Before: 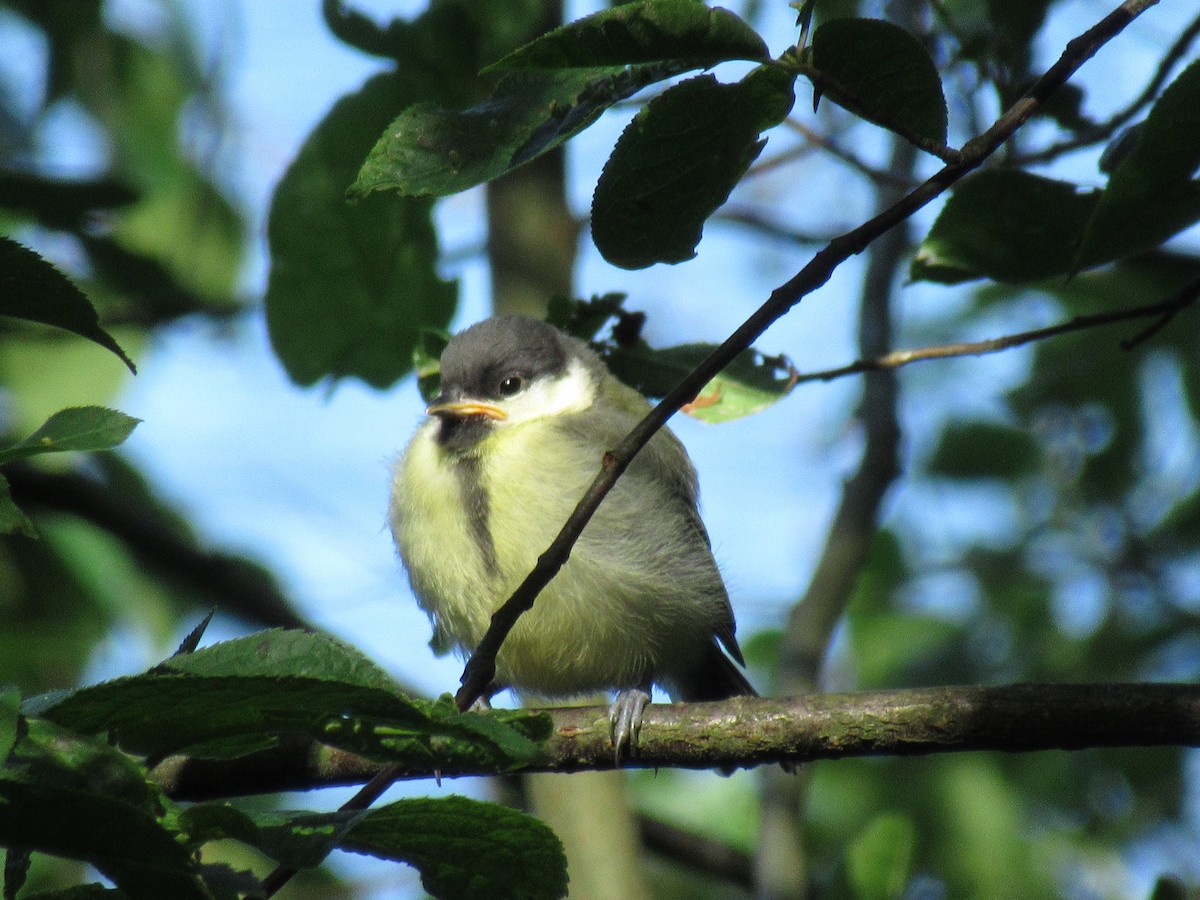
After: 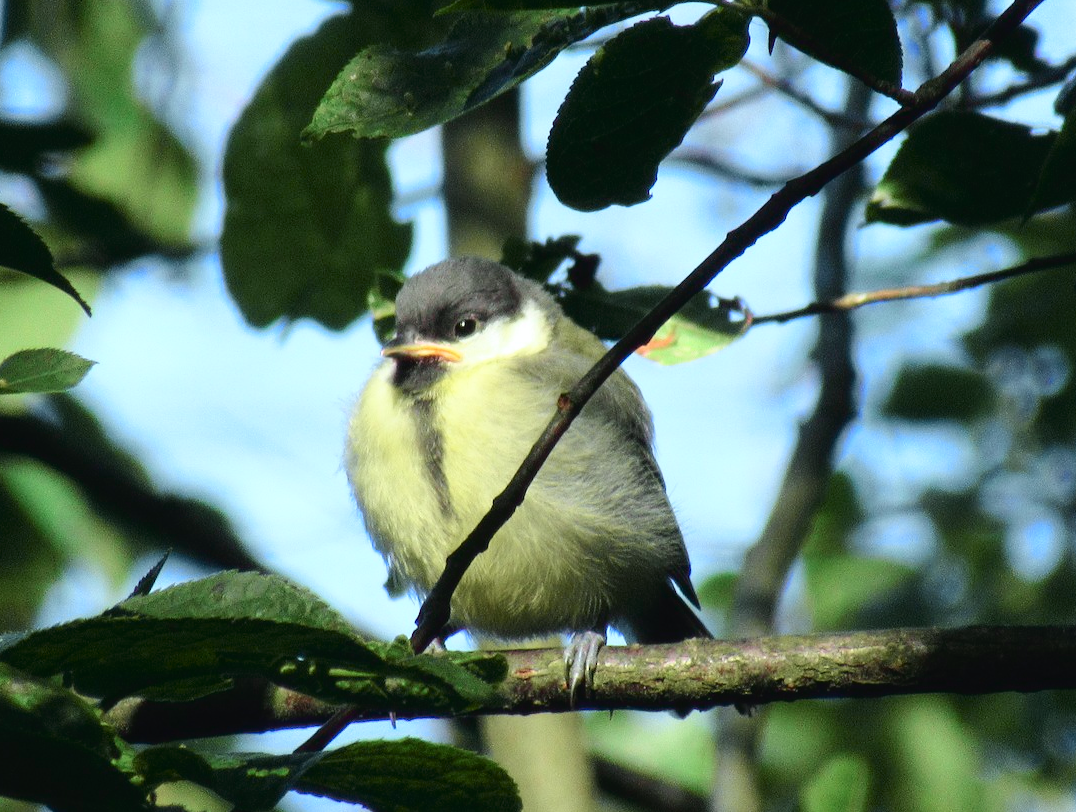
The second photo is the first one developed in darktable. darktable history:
crop: left 3.78%, top 6.502%, right 6.514%, bottom 3.177%
tone curve: curves: ch0 [(0, 0.023) (0.087, 0.065) (0.184, 0.168) (0.45, 0.54) (0.57, 0.683) (0.722, 0.825) (0.877, 0.948) (1, 1)]; ch1 [(0, 0) (0.388, 0.369) (0.44, 0.44) (0.489, 0.481) (0.534, 0.561) (0.657, 0.659) (1, 1)]; ch2 [(0, 0) (0.353, 0.317) (0.408, 0.427) (0.472, 0.46) (0.5, 0.496) (0.537, 0.534) (0.576, 0.592) (0.625, 0.631) (1, 1)], color space Lab, independent channels, preserve colors none
